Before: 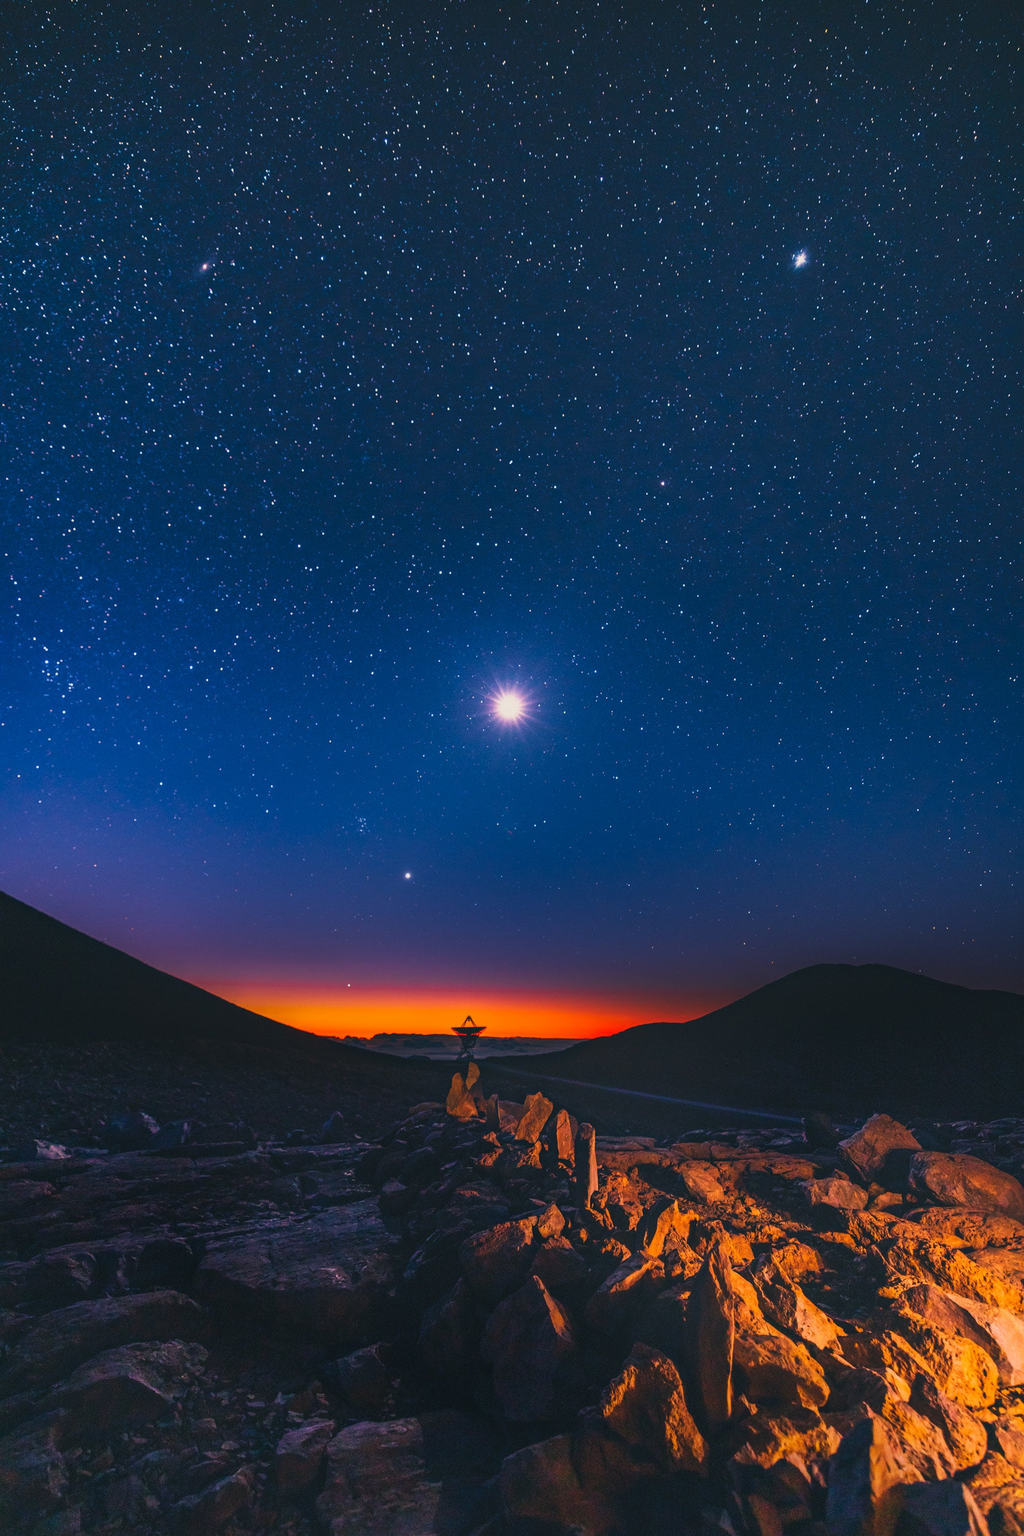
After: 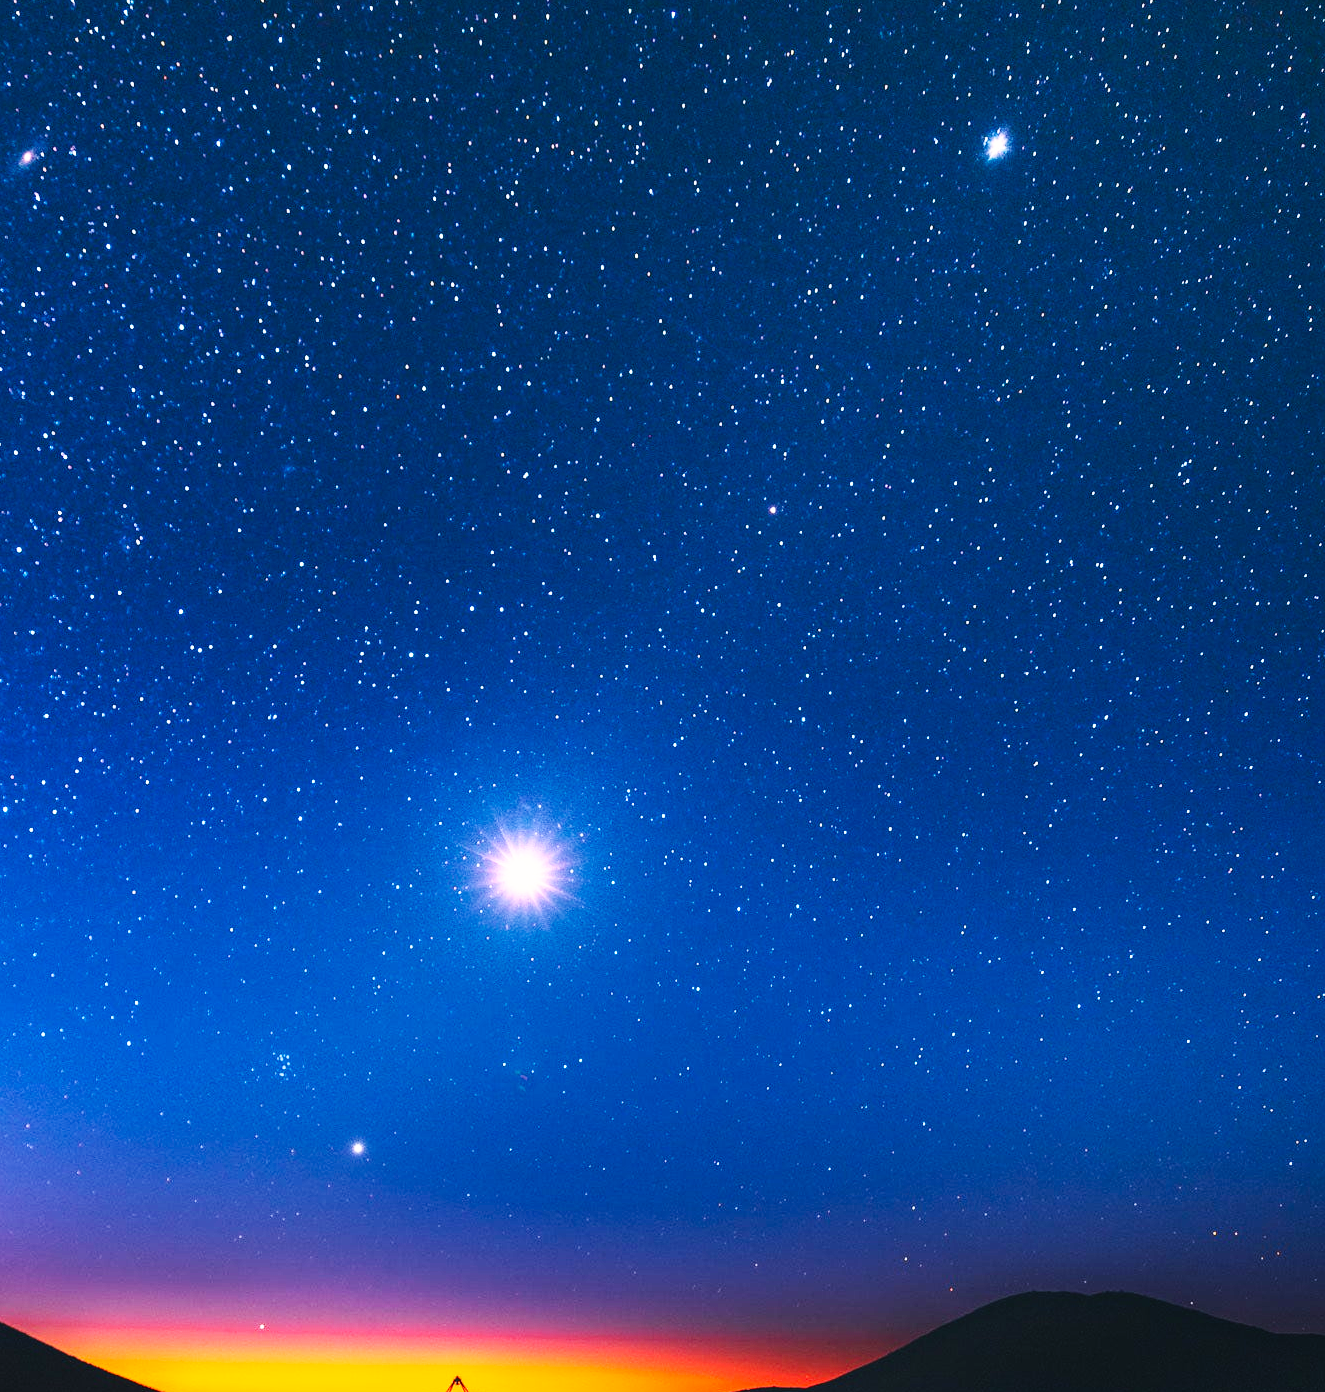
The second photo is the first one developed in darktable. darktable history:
crop: left 18.38%, top 11.092%, right 2.134%, bottom 33.217%
base curve: curves: ch0 [(0, 0.003) (0.001, 0.002) (0.006, 0.004) (0.02, 0.022) (0.048, 0.086) (0.094, 0.234) (0.162, 0.431) (0.258, 0.629) (0.385, 0.8) (0.548, 0.918) (0.751, 0.988) (1, 1)], preserve colors none
contrast brightness saturation: contrast 0.15, brightness 0.05
